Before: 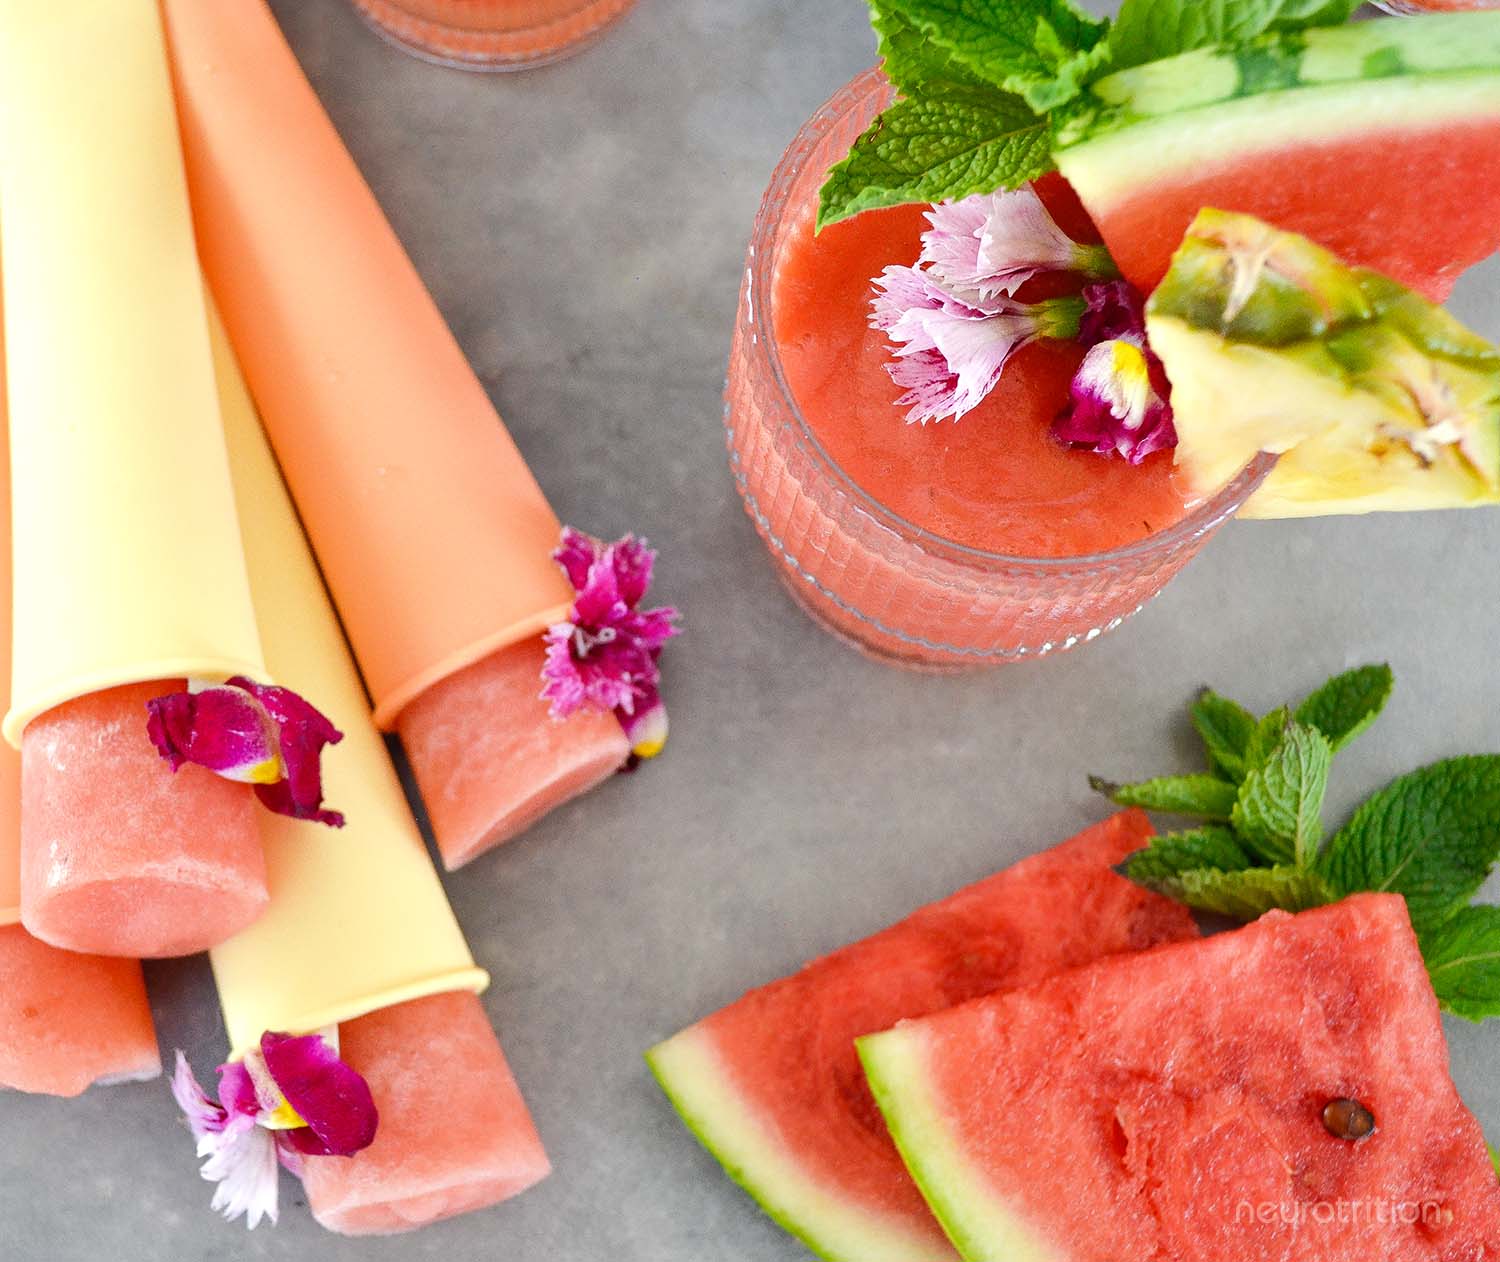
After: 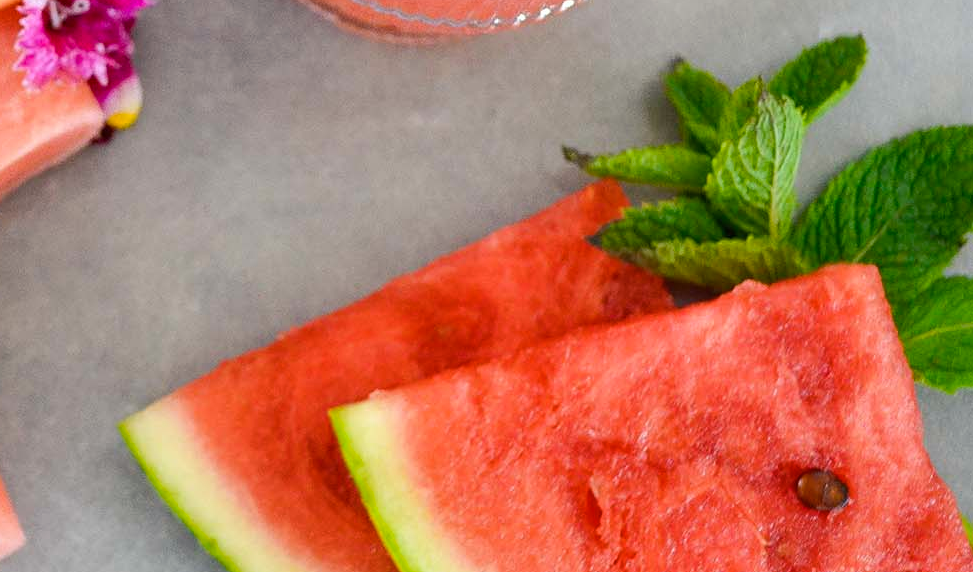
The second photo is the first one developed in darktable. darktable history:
color balance rgb: shadows lift › chroma 2.037%, shadows lift › hue 250.3°, linear chroma grading › global chroma 12.707%, perceptual saturation grading › global saturation 0.971%, global vibrance 6.038%
crop and rotate: left 35.116%, top 49.868%, bottom 4.791%
